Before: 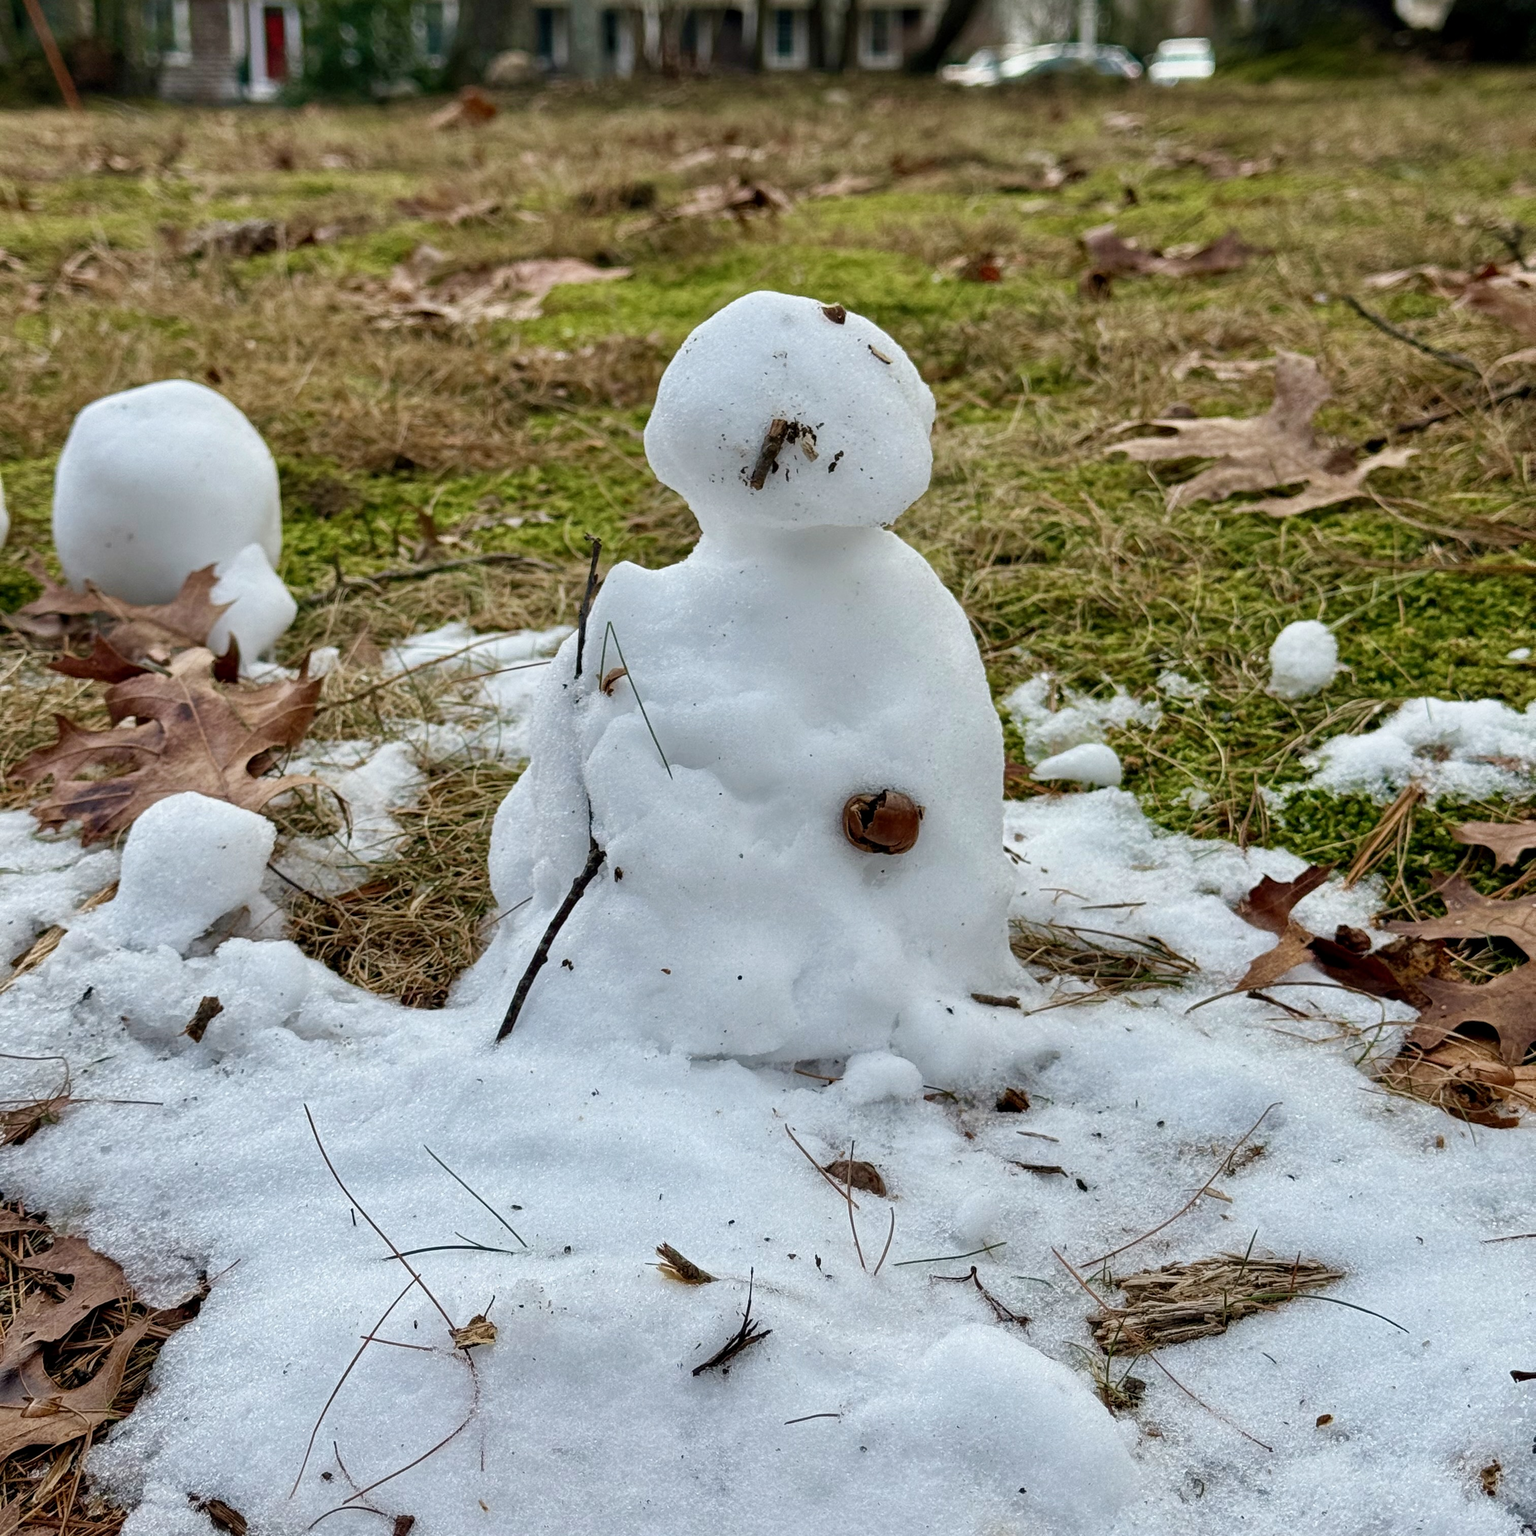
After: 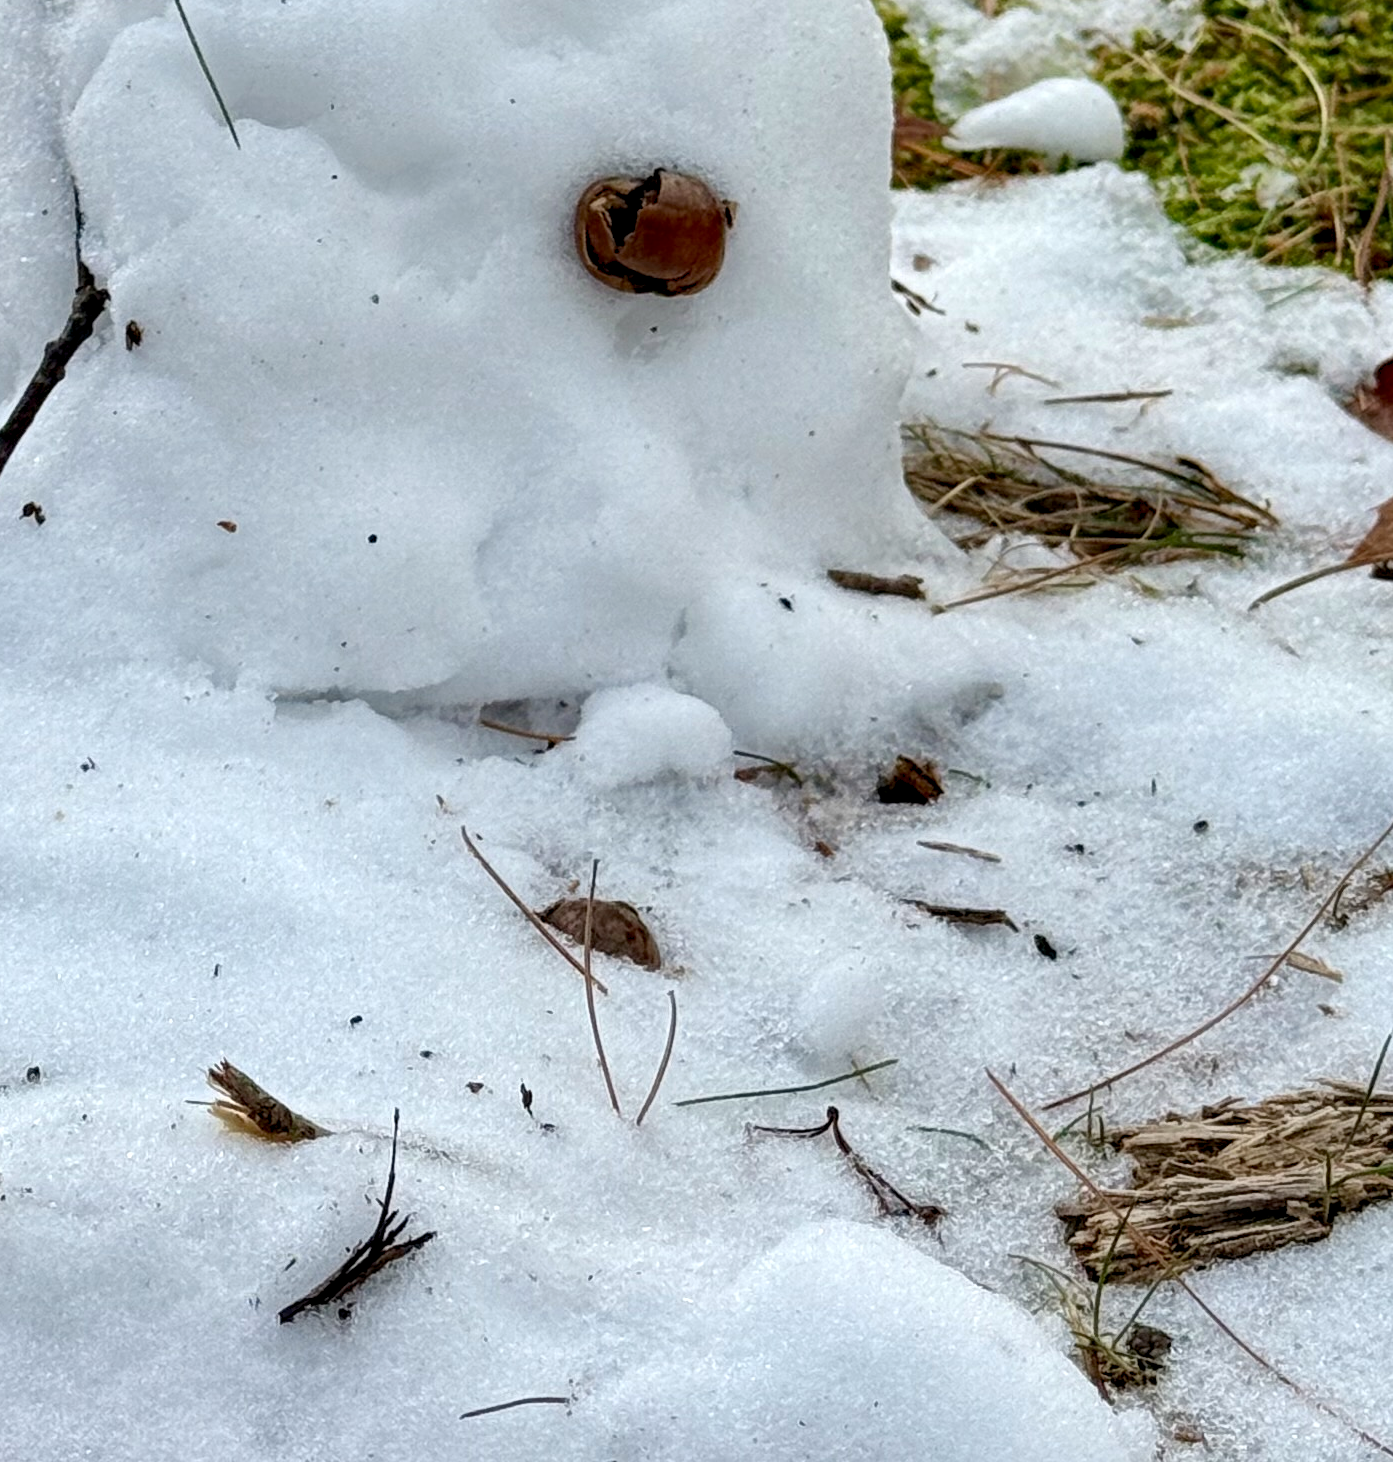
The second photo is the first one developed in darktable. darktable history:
crop: left 35.849%, top 45.839%, right 18.082%, bottom 5.809%
levels: black 0.047%
exposure: exposure 0.2 EV, compensate highlight preservation false
